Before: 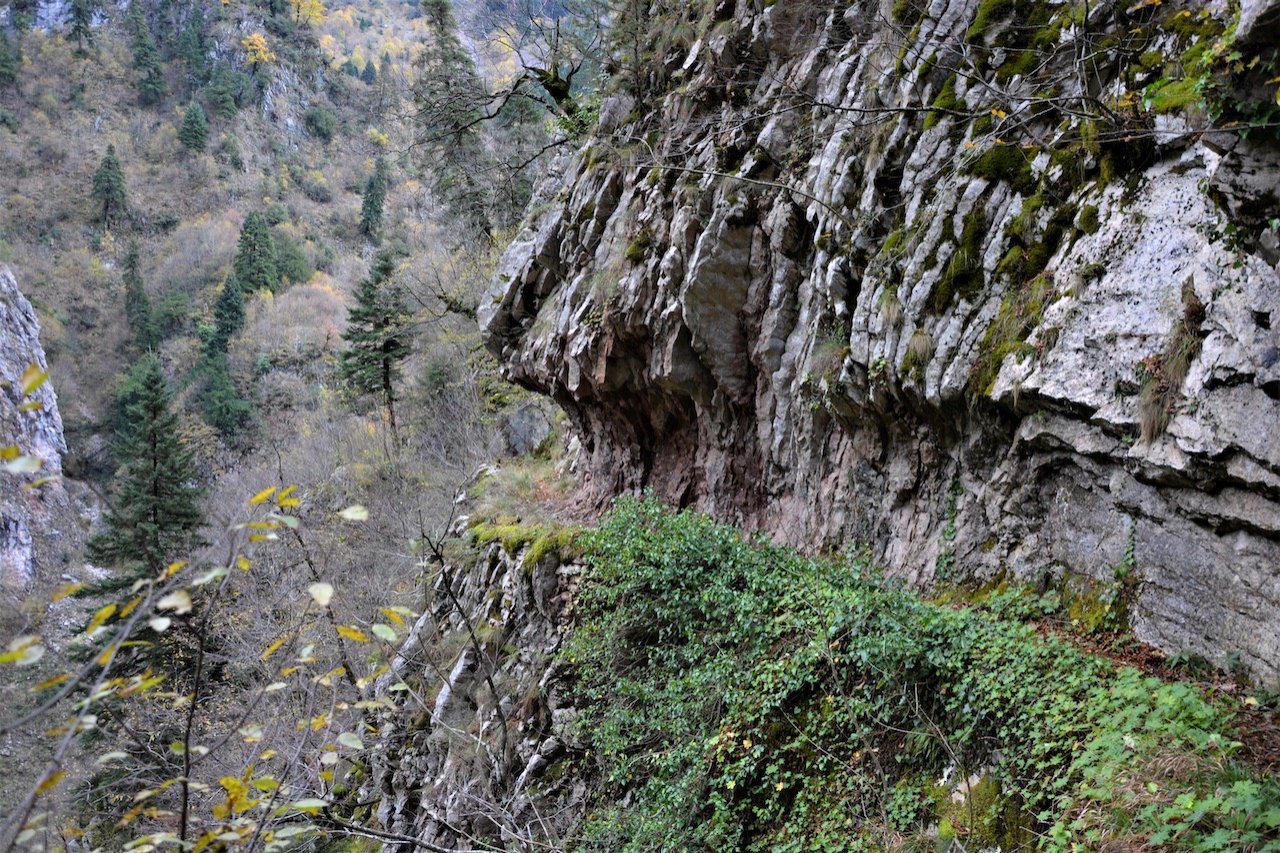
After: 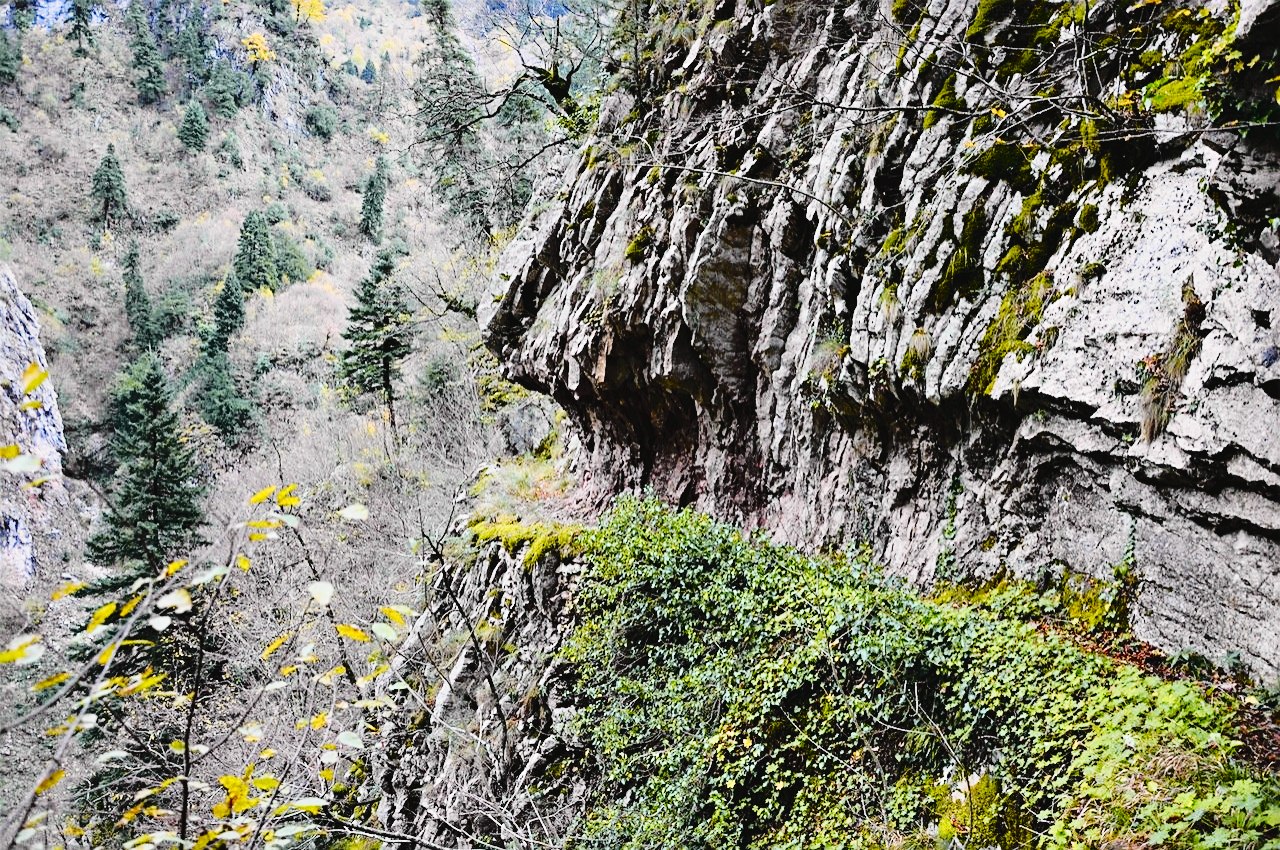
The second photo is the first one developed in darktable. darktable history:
crop: top 0.181%, bottom 0.119%
sharpen: on, module defaults
base curve: curves: ch0 [(0, 0) (0.036, 0.025) (0.121, 0.166) (0.206, 0.329) (0.605, 0.79) (1, 1)], preserve colors none
tone curve: curves: ch0 [(0, 0.029) (0.168, 0.142) (0.359, 0.44) (0.469, 0.544) (0.634, 0.722) (0.858, 0.903) (1, 0.968)]; ch1 [(0, 0) (0.437, 0.453) (0.472, 0.47) (0.502, 0.502) (0.54, 0.534) (0.57, 0.592) (0.618, 0.66) (0.699, 0.749) (0.859, 0.919) (1, 1)]; ch2 [(0, 0) (0.33, 0.301) (0.421, 0.443) (0.476, 0.498) (0.505, 0.503) (0.547, 0.557) (0.586, 0.634) (0.608, 0.676) (1, 1)], color space Lab, independent channels, preserve colors none
